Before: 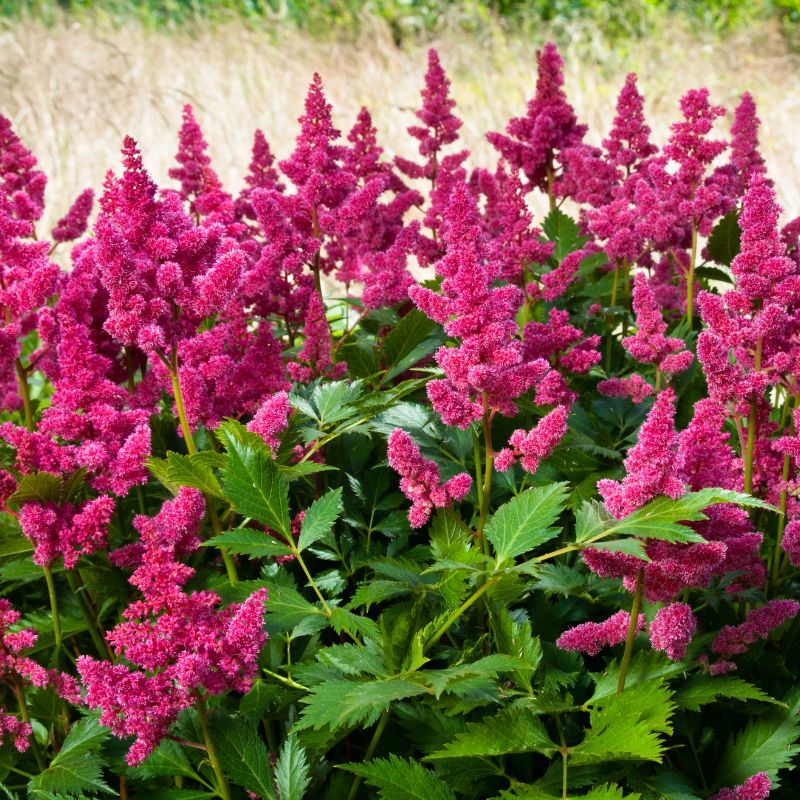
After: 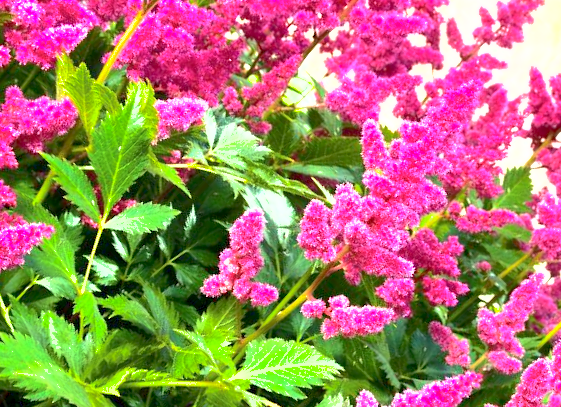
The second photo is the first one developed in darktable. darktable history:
crop and rotate: angle -45.3°, top 16.185%, right 0.789%, bottom 11.755%
contrast brightness saturation: contrast 0.235, brightness 0.094
exposure: black level correction 0.001, exposure 1.398 EV, compensate highlight preservation false
shadows and highlights: on, module defaults
